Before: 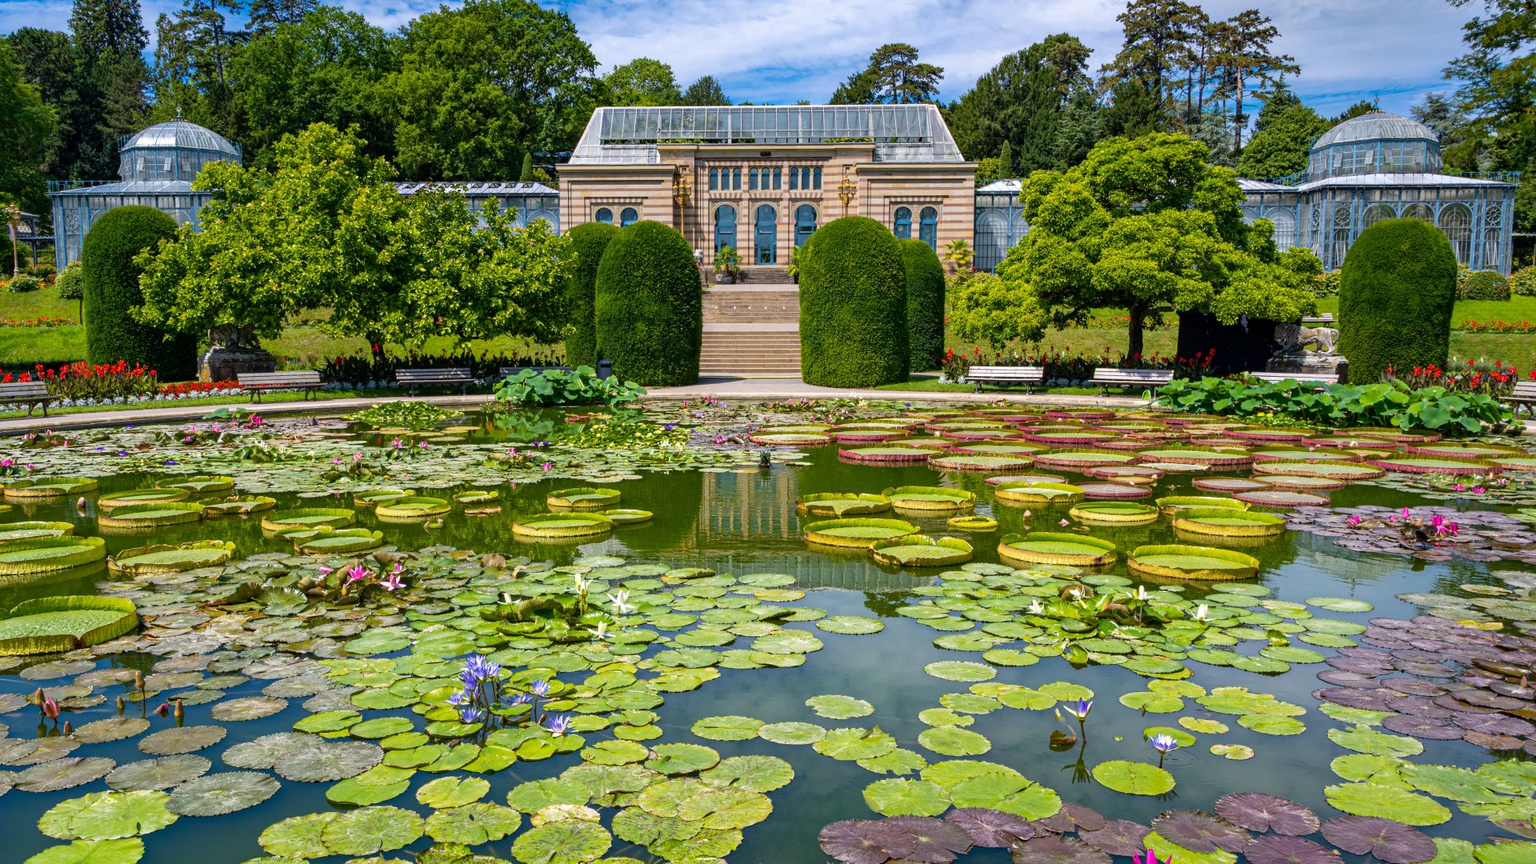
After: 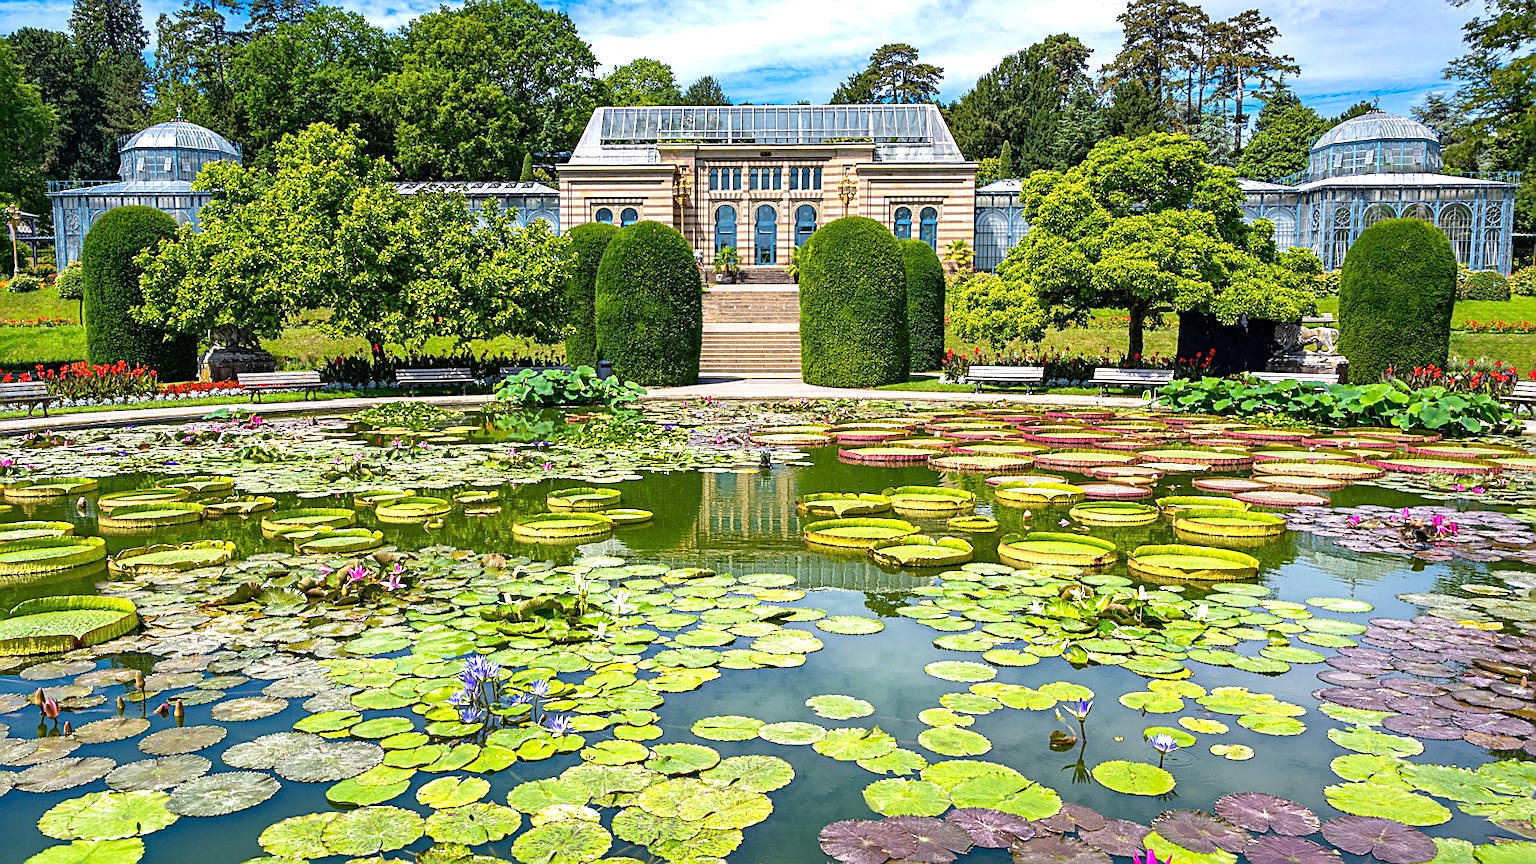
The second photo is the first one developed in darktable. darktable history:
exposure: black level correction 0, exposure 0.7 EV, compensate exposure bias true, compensate highlight preservation false
sharpen: amount 0.75
